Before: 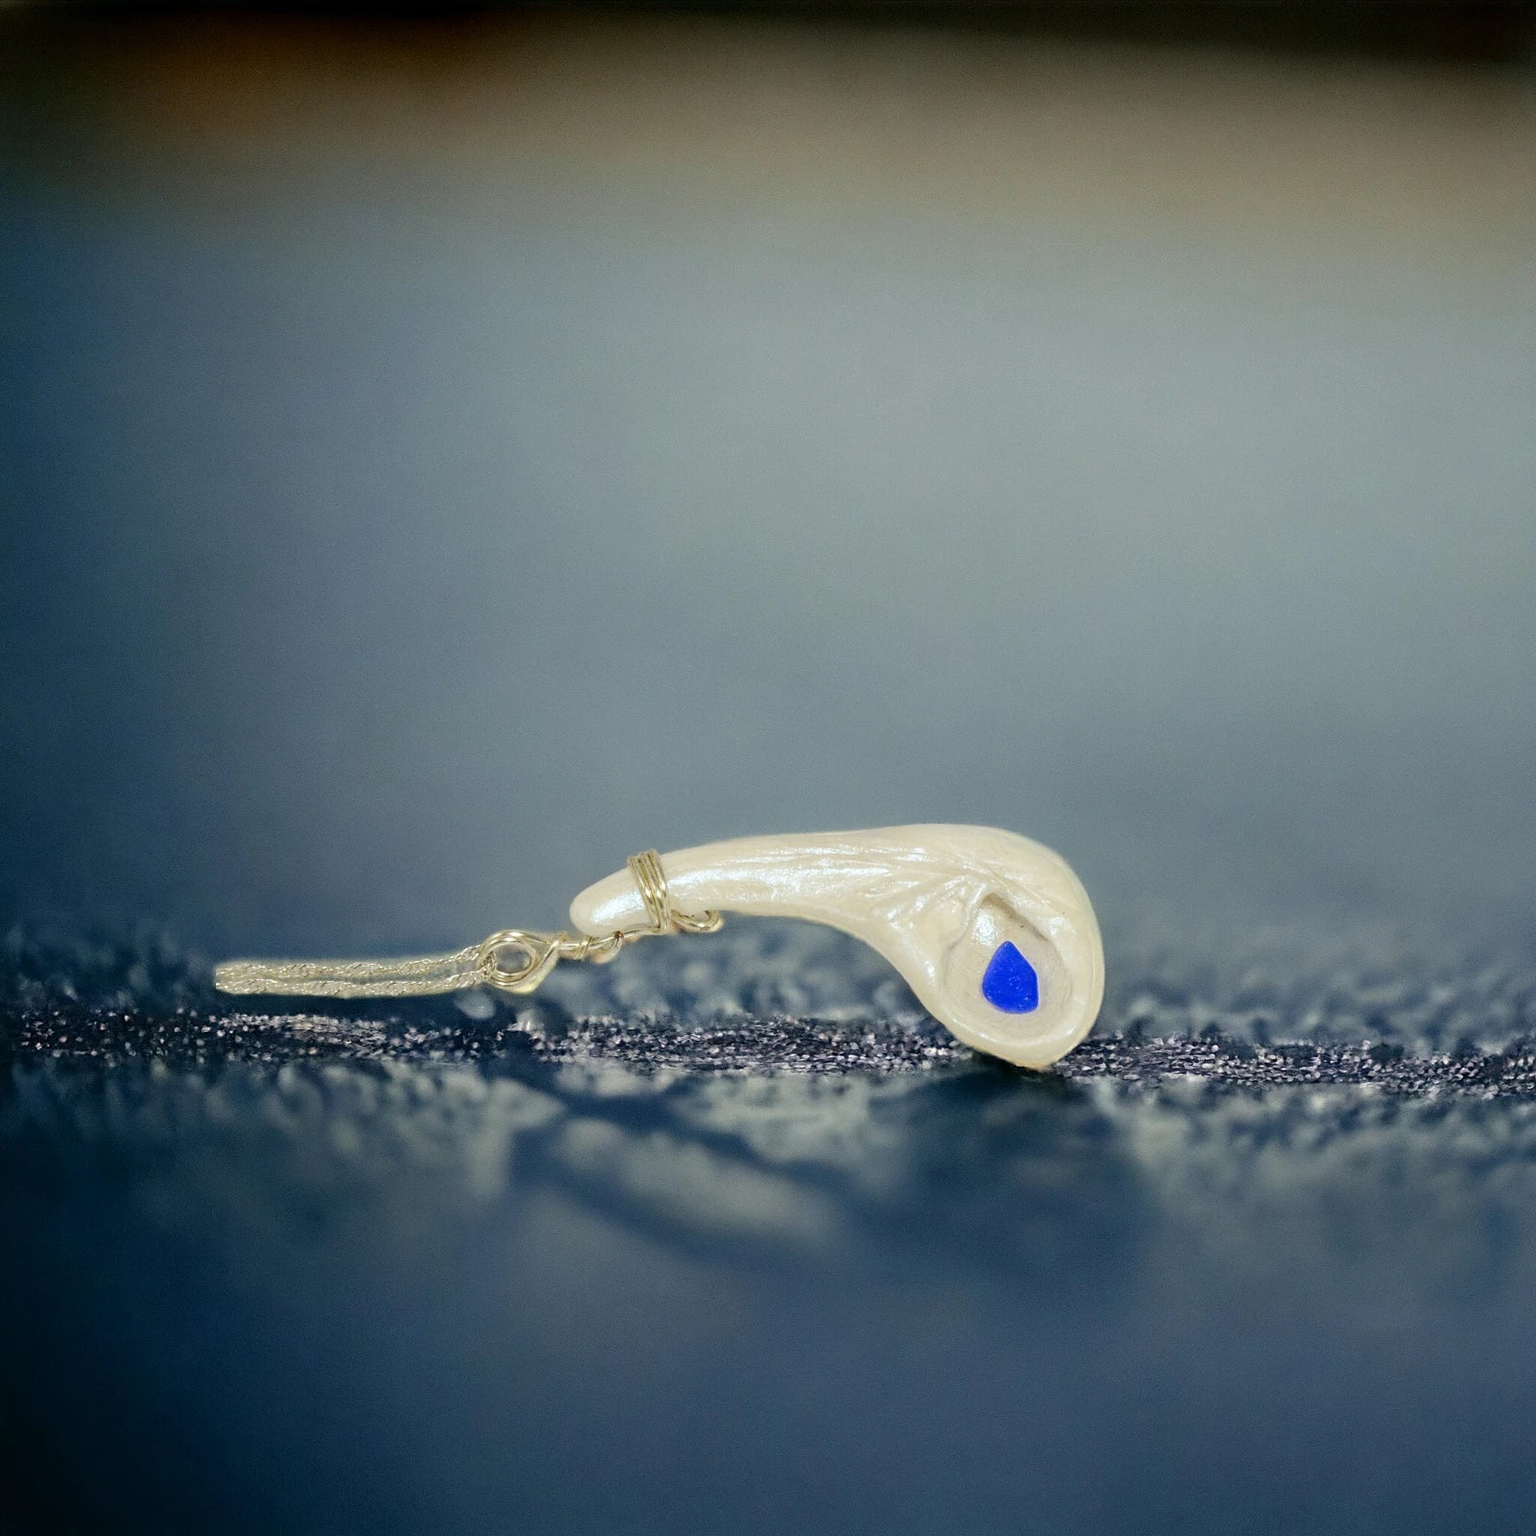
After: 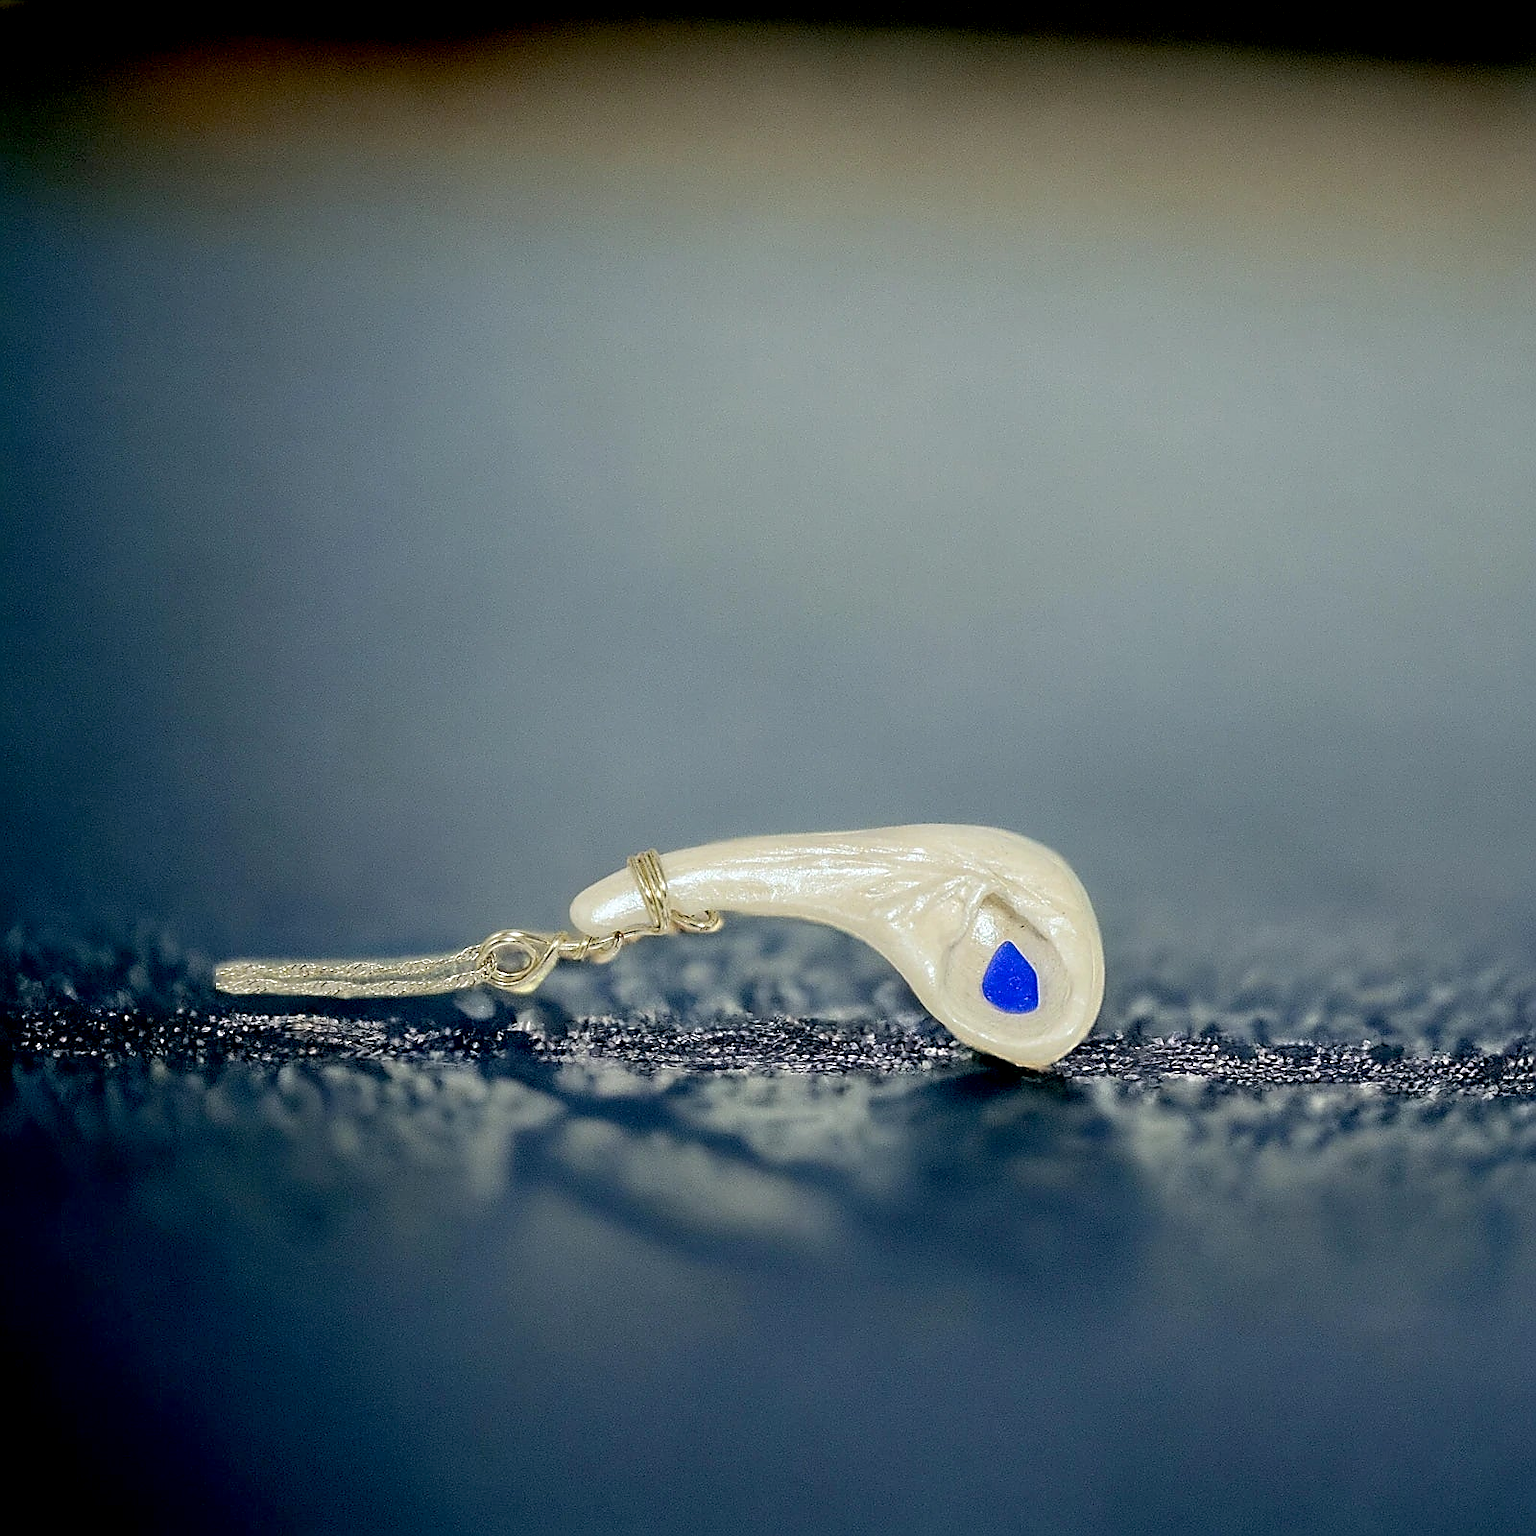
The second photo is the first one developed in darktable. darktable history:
exposure: black level correction 0.009, compensate highlight preservation false
sharpen: radius 1.372, amount 1.241, threshold 0.7
